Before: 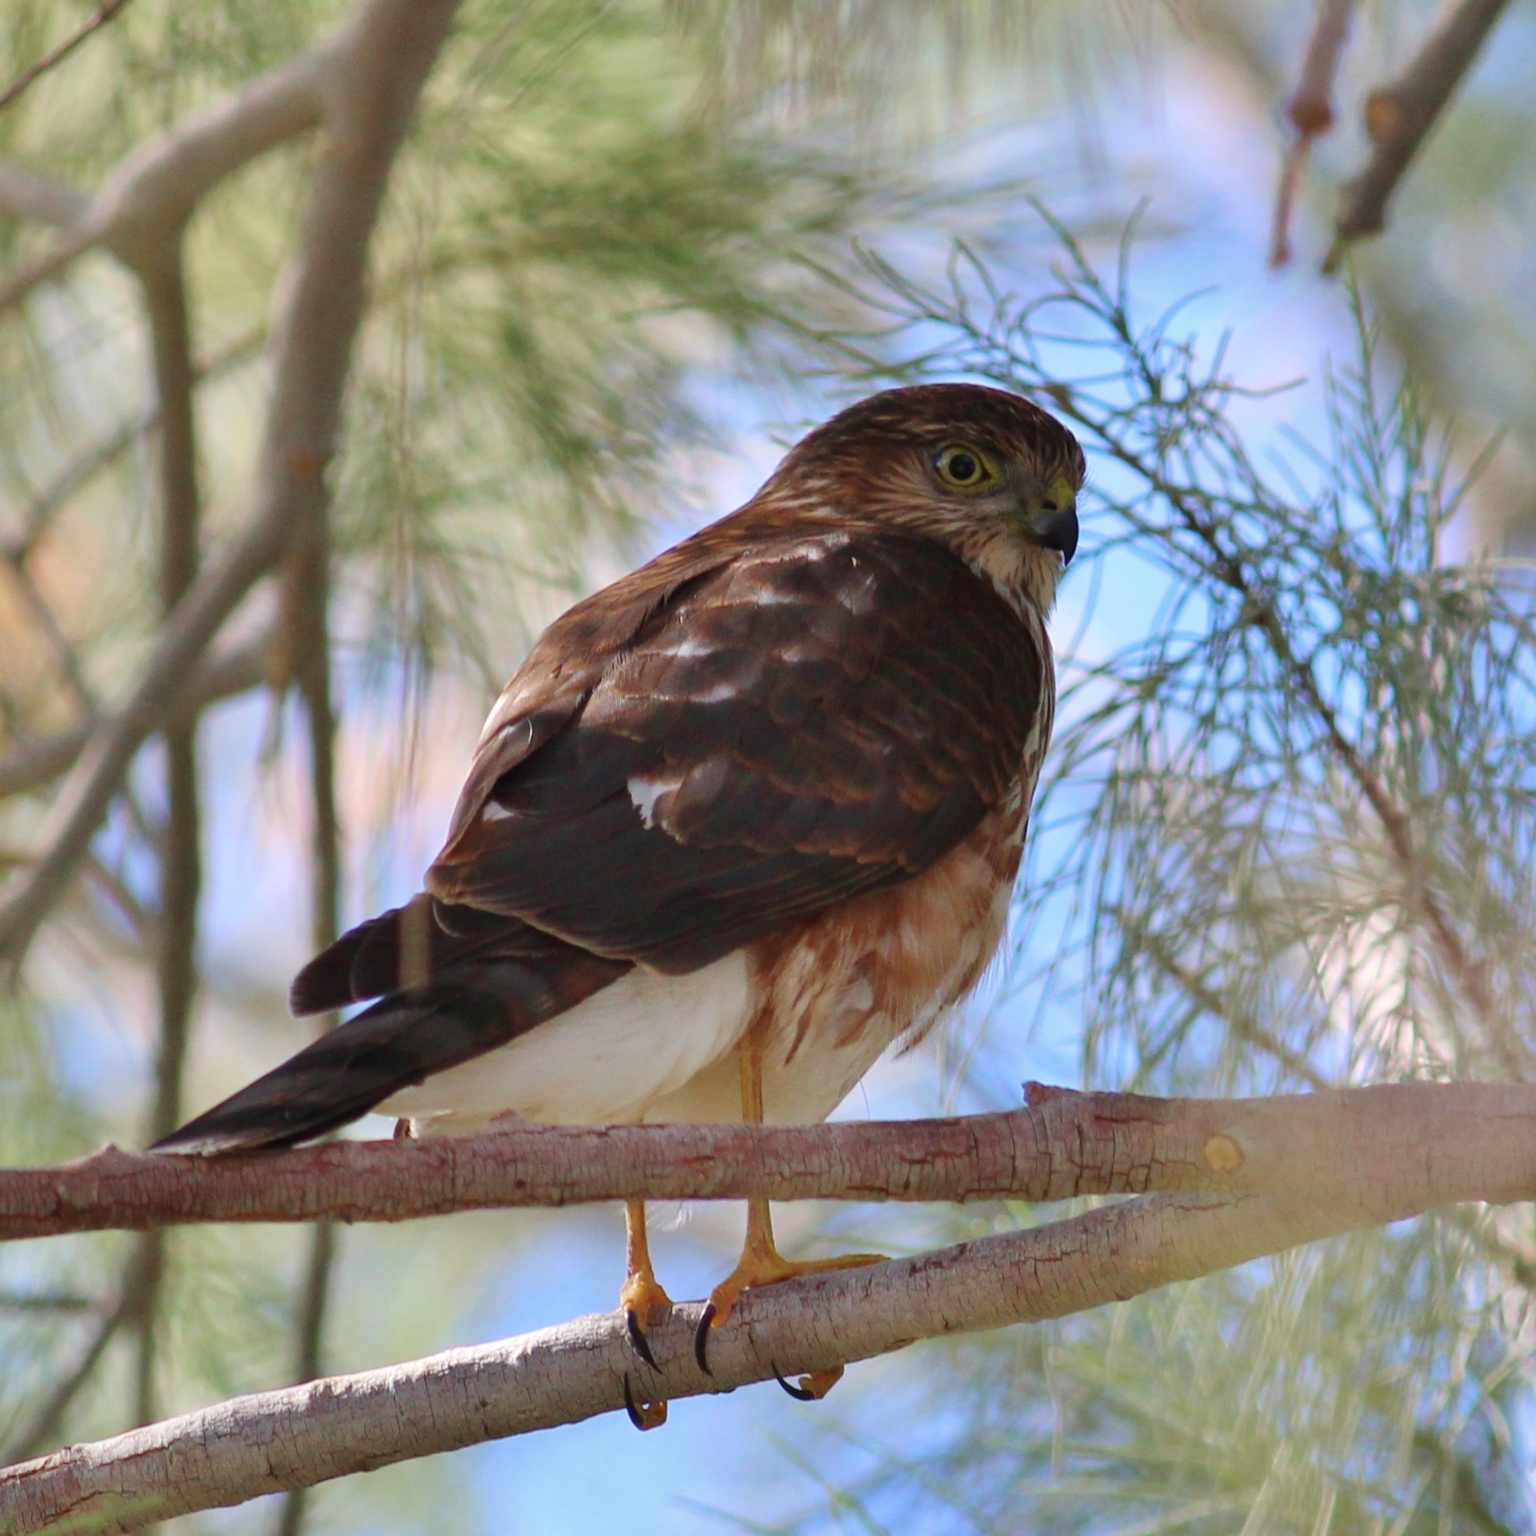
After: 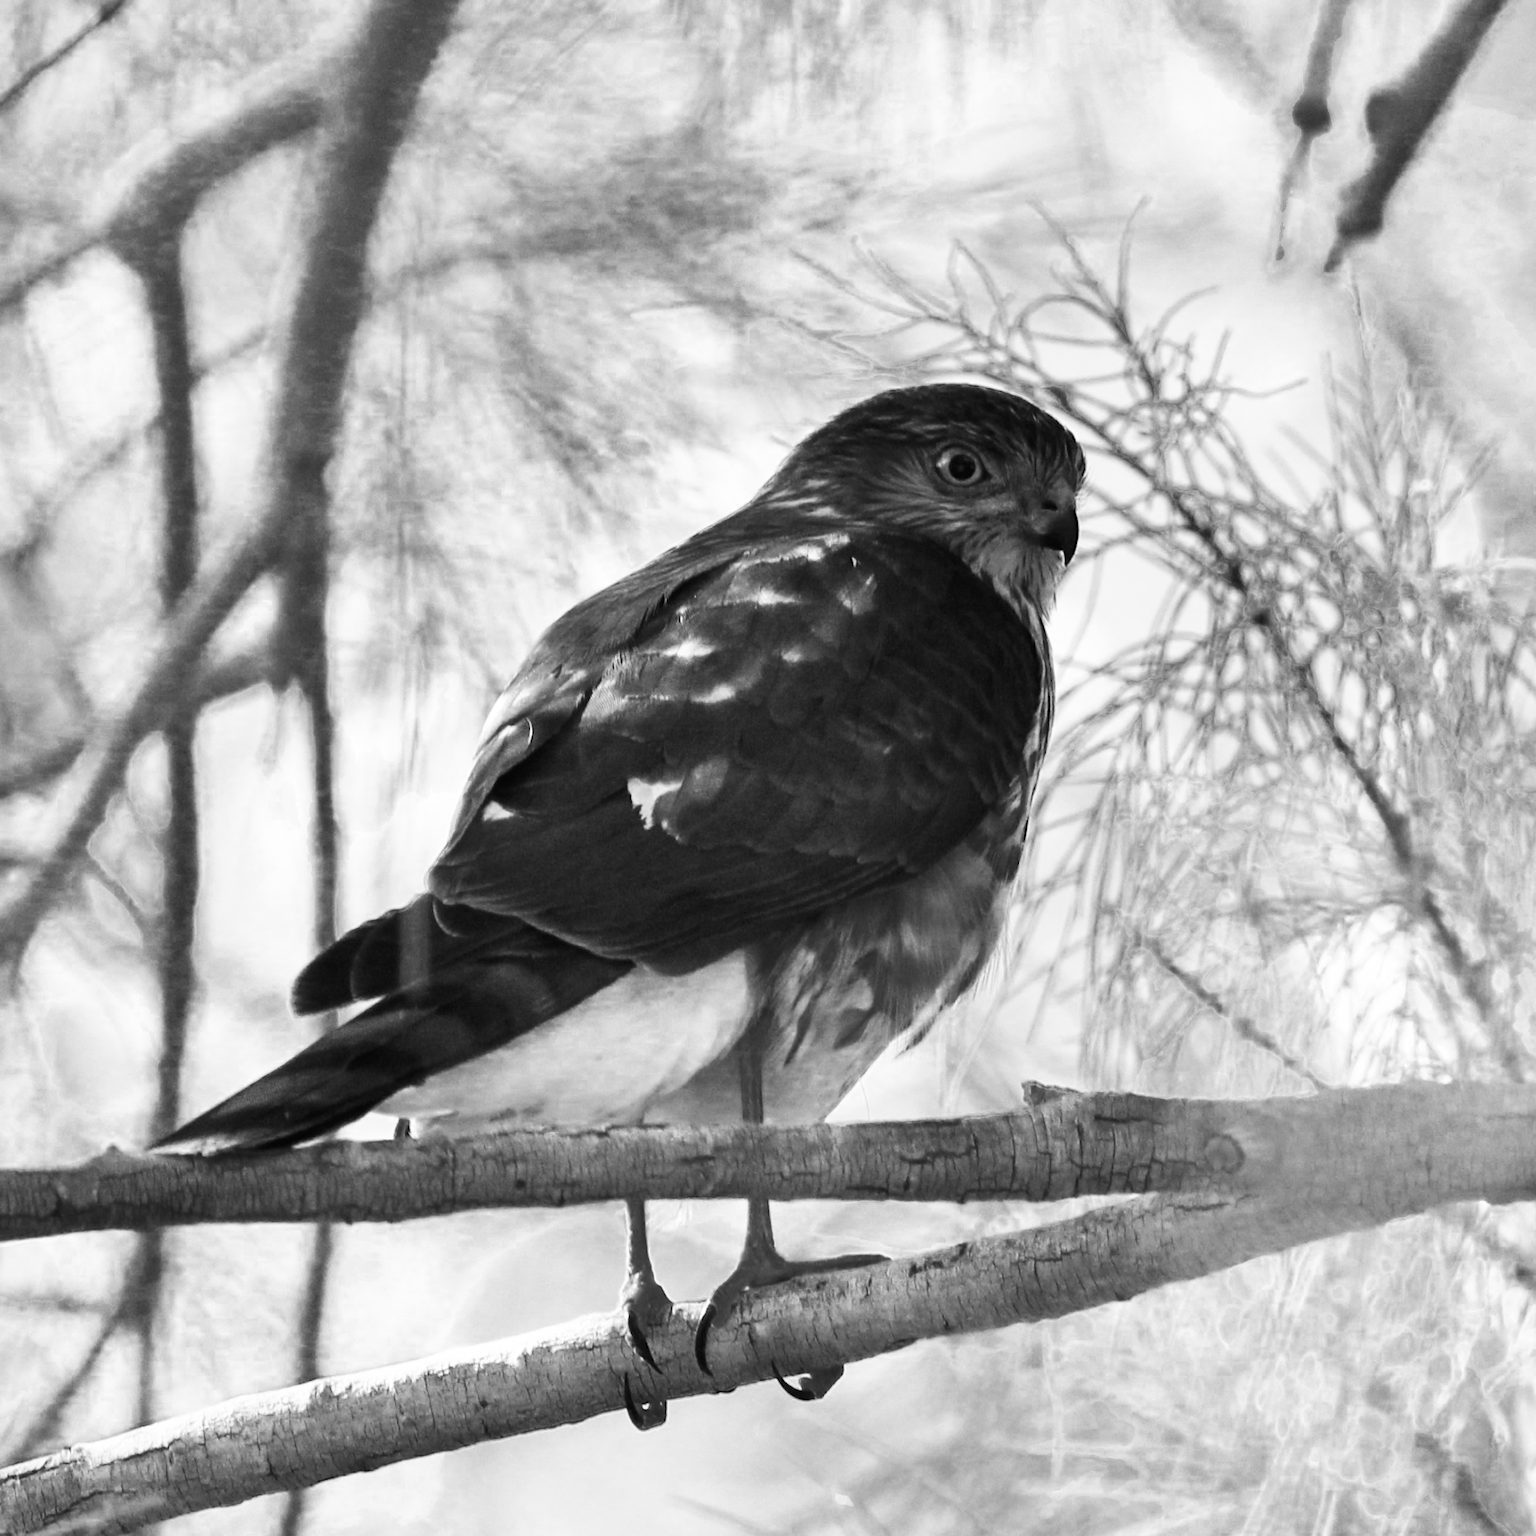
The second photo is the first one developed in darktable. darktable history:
base curve: curves: ch0 [(0, 0) (0.007, 0.004) (0.027, 0.03) (0.046, 0.07) (0.207, 0.54) (0.442, 0.872) (0.673, 0.972) (1, 1)], preserve colors none
color zones: curves: ch0 [(0.002, 0.429) (0.121, 0.212) (0.198, 0.113) (0.276, 0.344) (0.331, 0.541) (0.41, 0.56) (0.482, 0.289) (0.619, 0.227) (0.721, 0.18) (0.821, 0.435) (0.928, 0.555) (1, 0.587)]; ch1 [(0, 0) (0.143, 0) (0.286, 0) (0.429, 0) (0.571, 0) (0.714, 0) (0.857, 0)]
